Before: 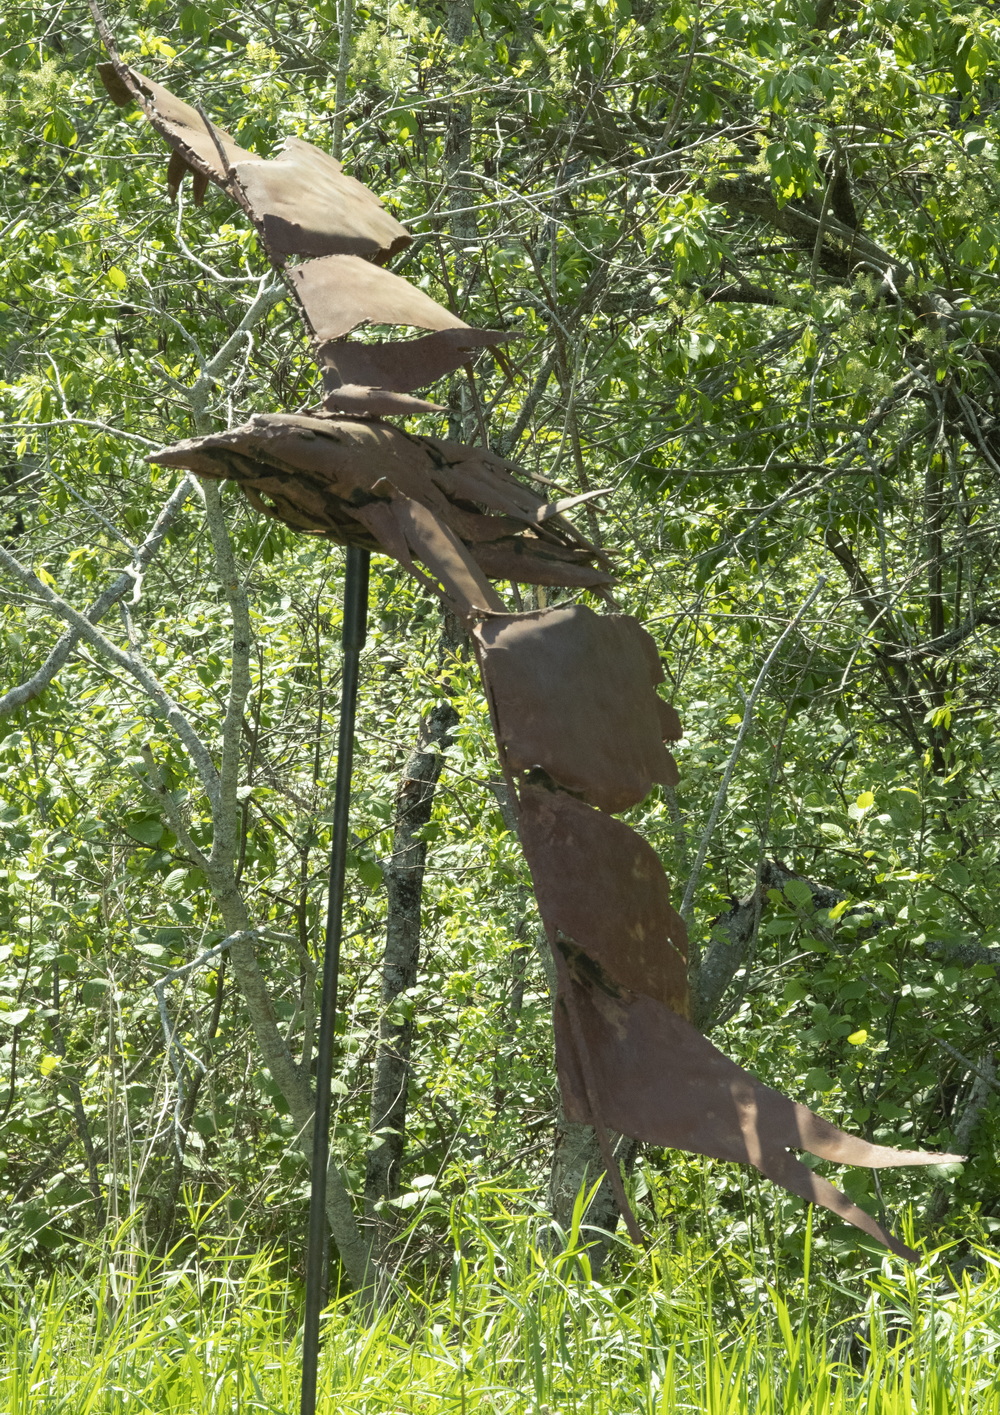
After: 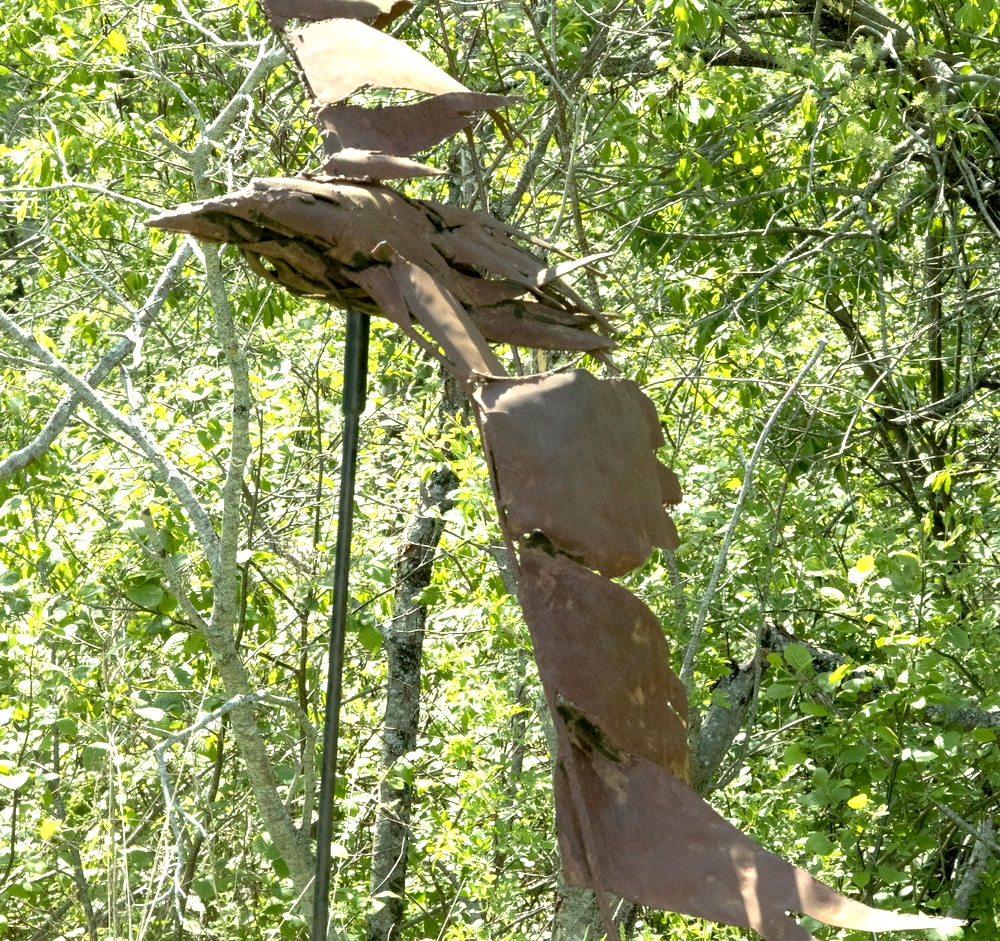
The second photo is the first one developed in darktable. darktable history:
crop: top 16.727%, bottom 16.727%
exposure: black level correction 0.01, exposure 1 EV, compensate highlight preservation false
